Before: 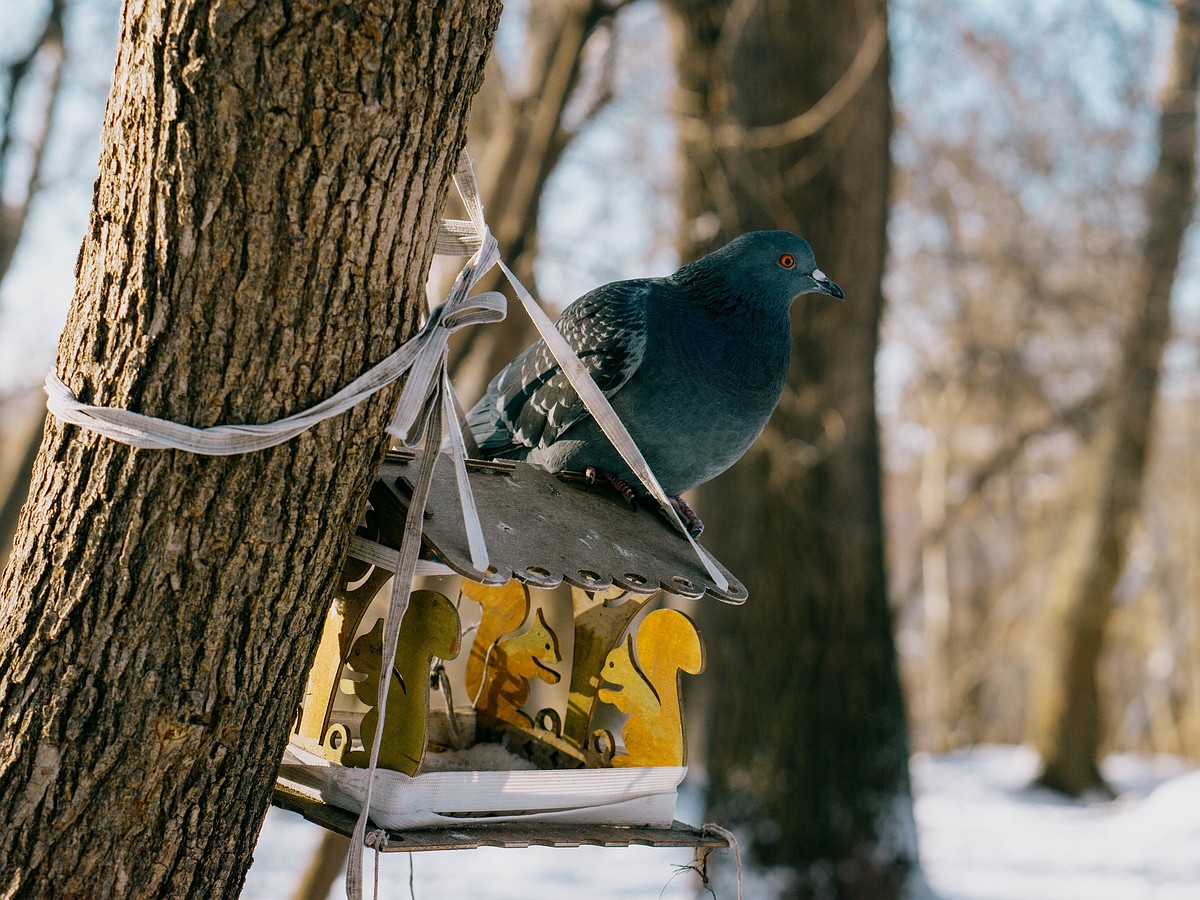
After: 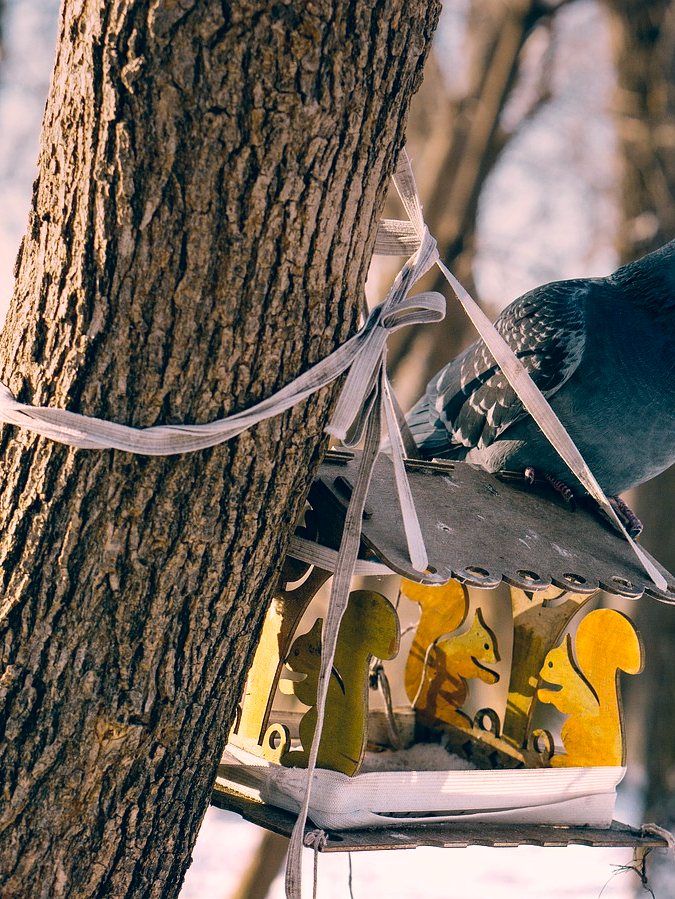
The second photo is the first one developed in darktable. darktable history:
crop: left 5.114%, right 38.589%
color calibration: output colorfulness [0, 0.315, 0, 0], x 0.341, y 0.355, temperature 5166 K
shadows and highlights: radius 125.46, shadows 30.51, highlights -30.51, low approximation 0.01, soften with gaussian
graduated density: on, module defaults
exposure: black level correction 0, exposure 0.5 EV, compensate highlight preservation false
color correction: highlights a* 14.46, highlights b* 5.85, shadows a* -5.53, shadows b* -15.24, saturation 0.85
